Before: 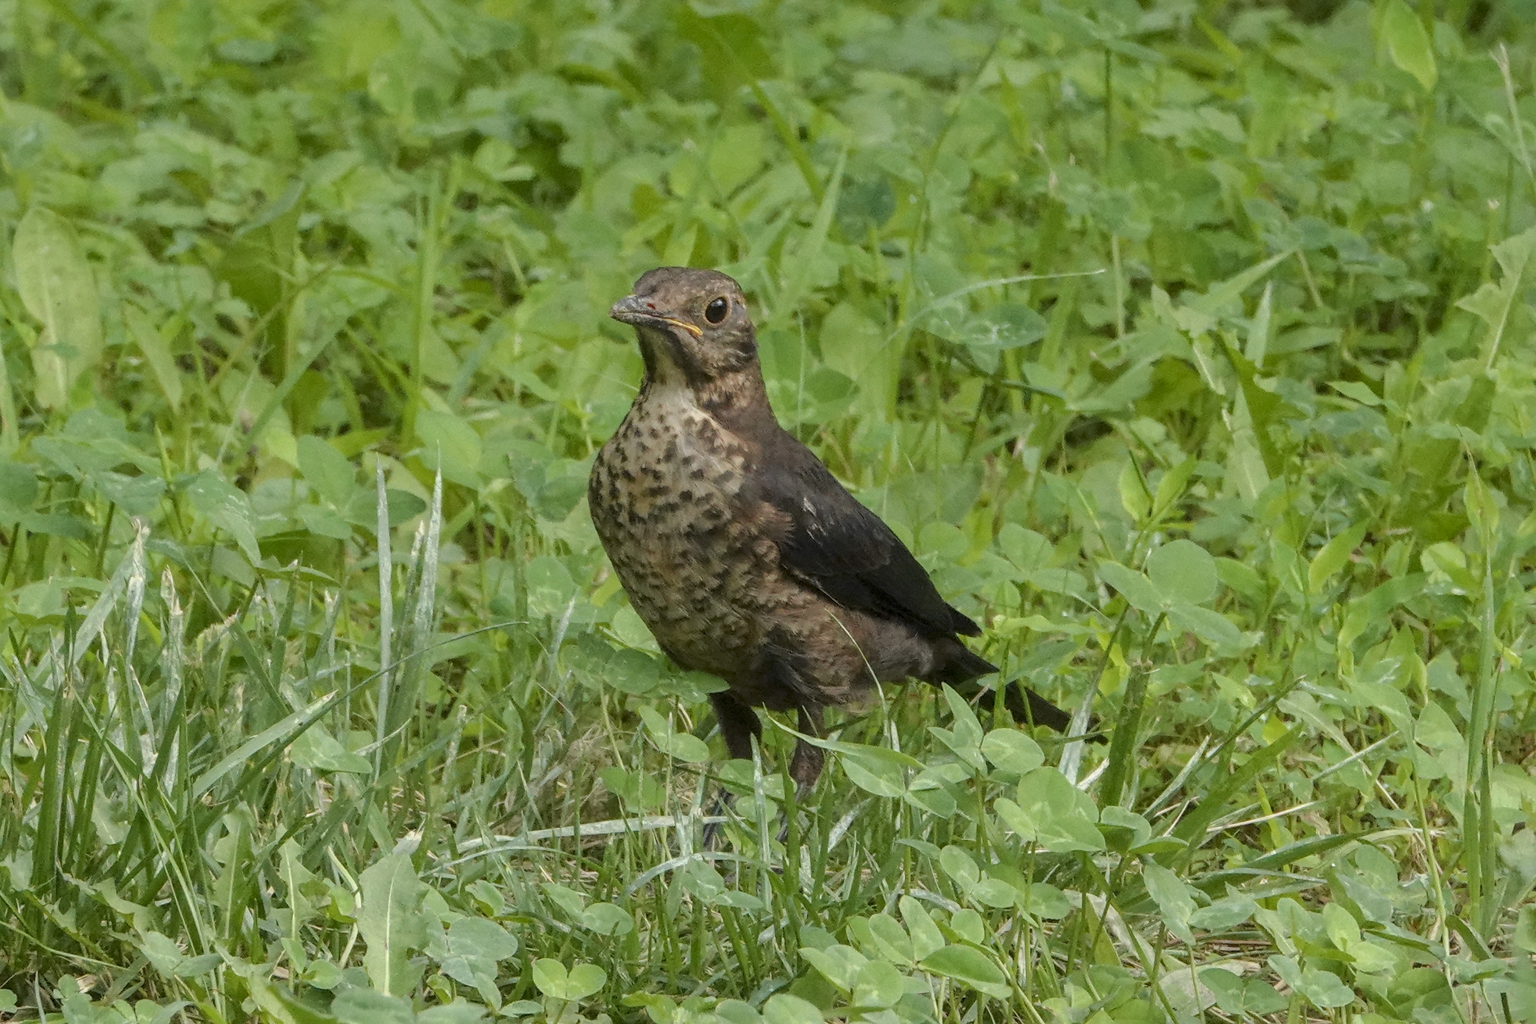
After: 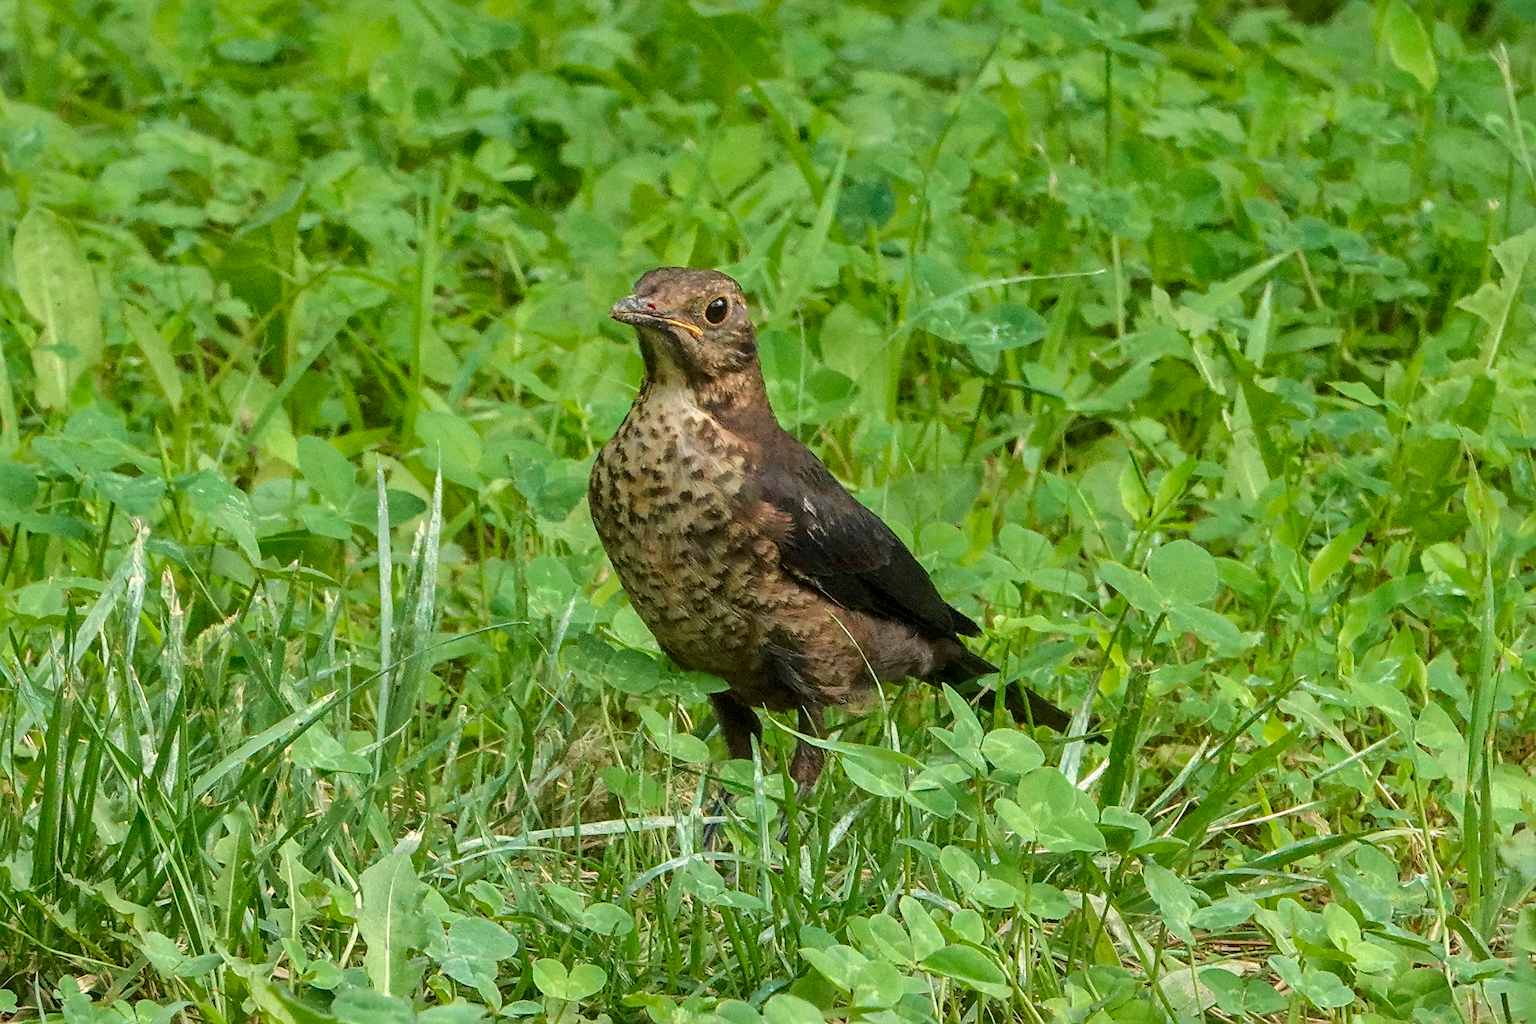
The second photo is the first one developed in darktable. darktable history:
local contrast: mode bilateral grid, contrast 21, coarseness 50, detail 119%, midtone range 0.2
exposure: exposure 0.201 EV, compensate highlight preservation false
velvia: on, module defaults
sharpen: on, module defaults
color correction: highlights b* -0.027, saturation 1.15
